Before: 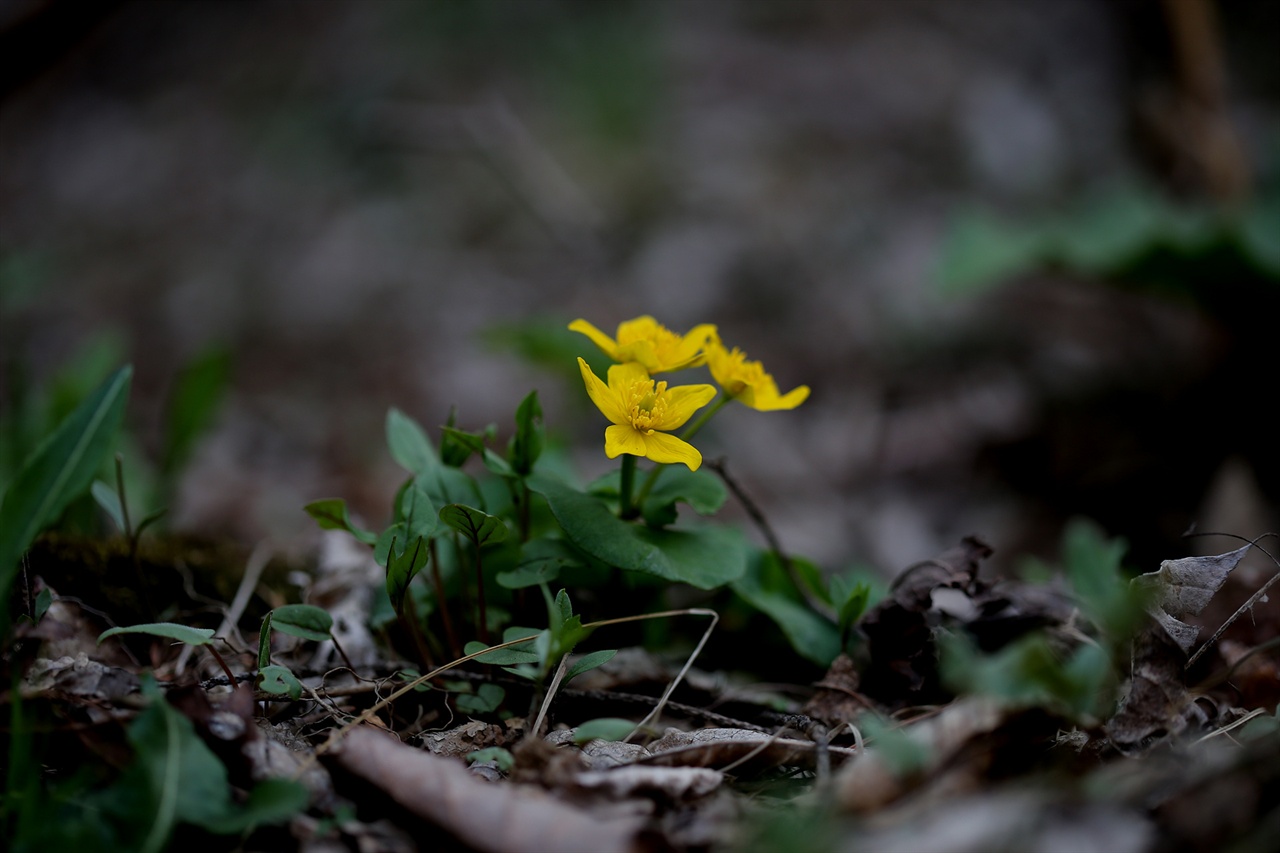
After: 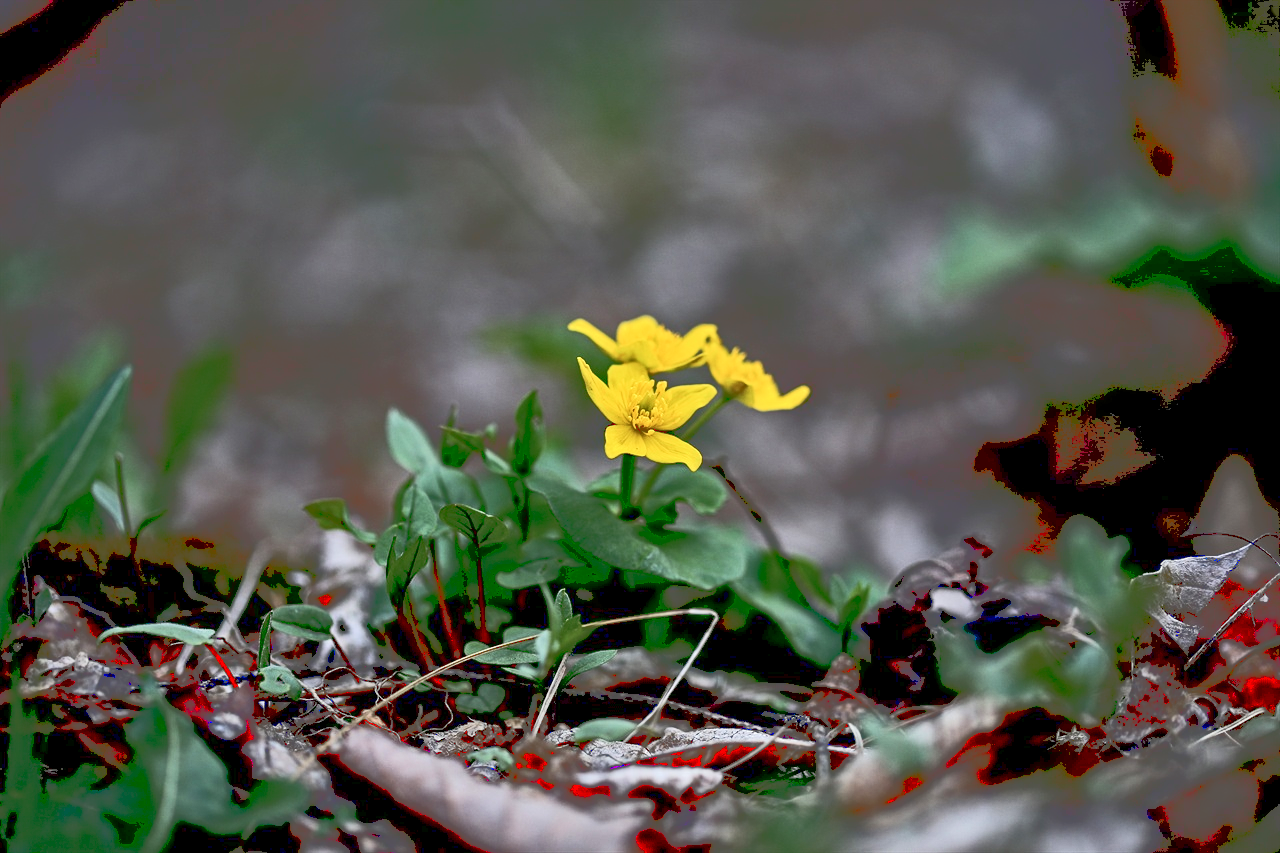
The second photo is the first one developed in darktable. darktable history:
contrast equalizer: y [[0.5, 0.542, 0.583, 0.625, 0.667, 0.708], [0.5 ×6], [0.5 ×6], [0 ×6], [0 ×6]]
tone curve: curves: ch0 [(0, 0) (0.003, 0.331) (0.011, 0.333) (0.025, 0.333) (0.044, 0.334) (0.069, 0.335) (0.1, 0.338) (0.136, 0.342) (0.177, 0.347) (0.224, 0.352) (0.277, 0.359) (0.335, 0.39) (0.399, 0.434) (0.468, 0.509) (0.543, 0.615) (0.623, 0.731) (0.709, 0.814) (0.801, 0.88) (0.898, 0.921) (1, 1)], color space Lab, linked channels, preserve colors none
contrast brightness saturation: brightness 0.148
